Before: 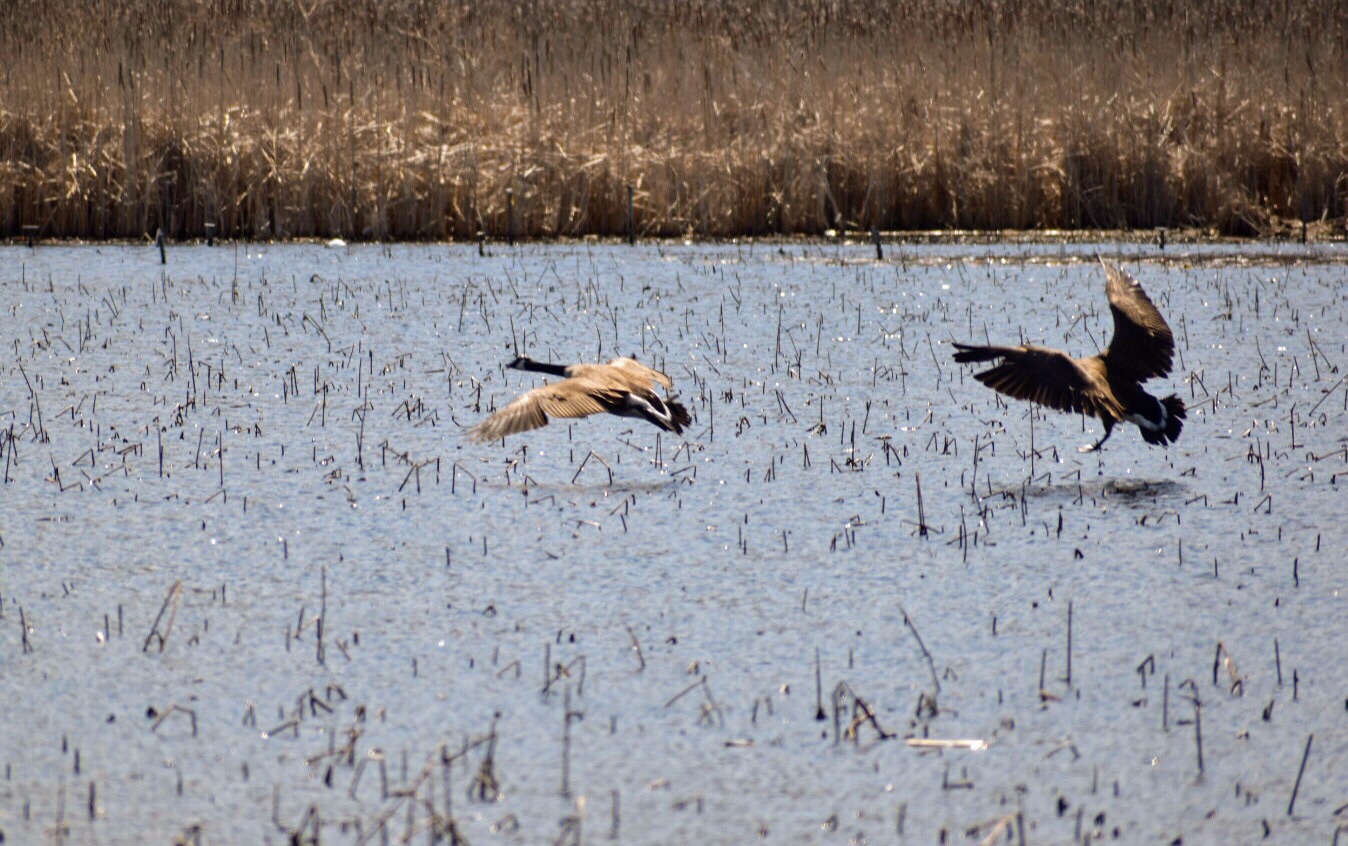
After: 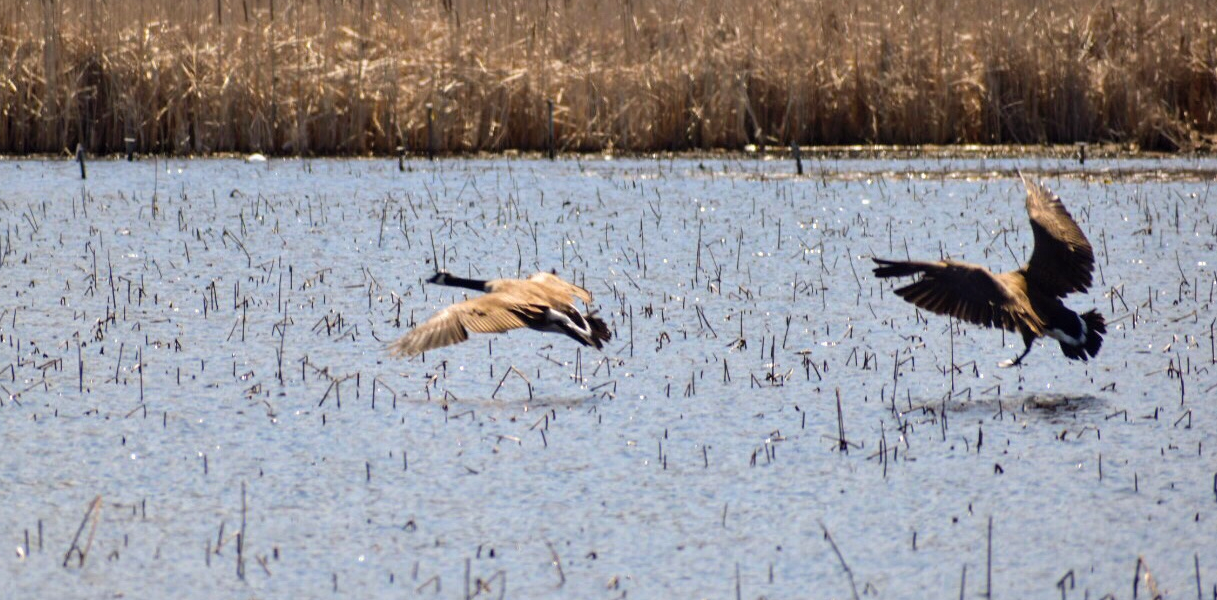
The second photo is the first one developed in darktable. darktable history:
crop: left 5.968%, top 10.08%, right 3.736%, bottom 18.931%
contrast brightness saturation: contrast 0.031, brightness 0.064, saturation 0.124
